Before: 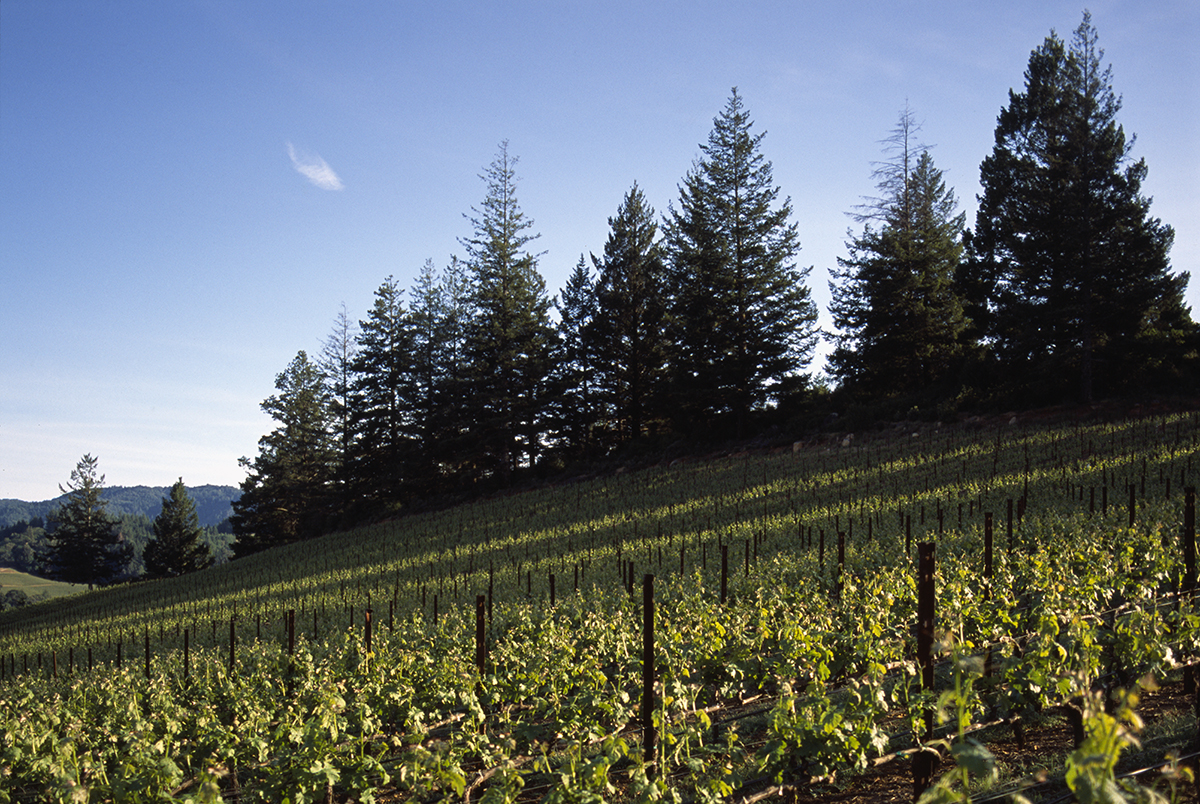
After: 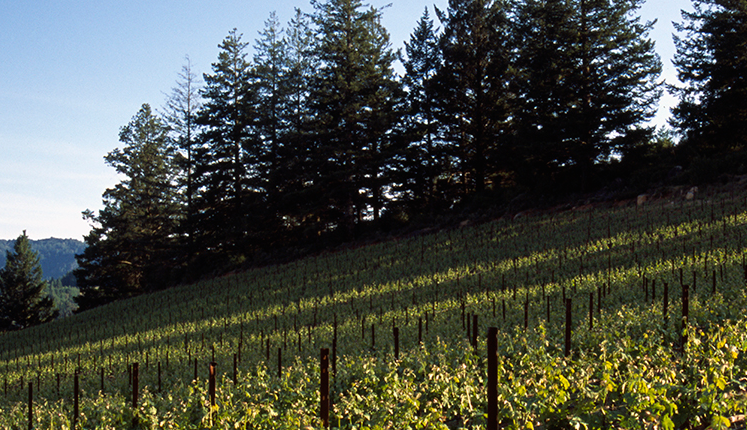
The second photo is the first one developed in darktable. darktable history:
crop: left 13.046%, top 30.828%, right 24.642%, bottom 15.651%
